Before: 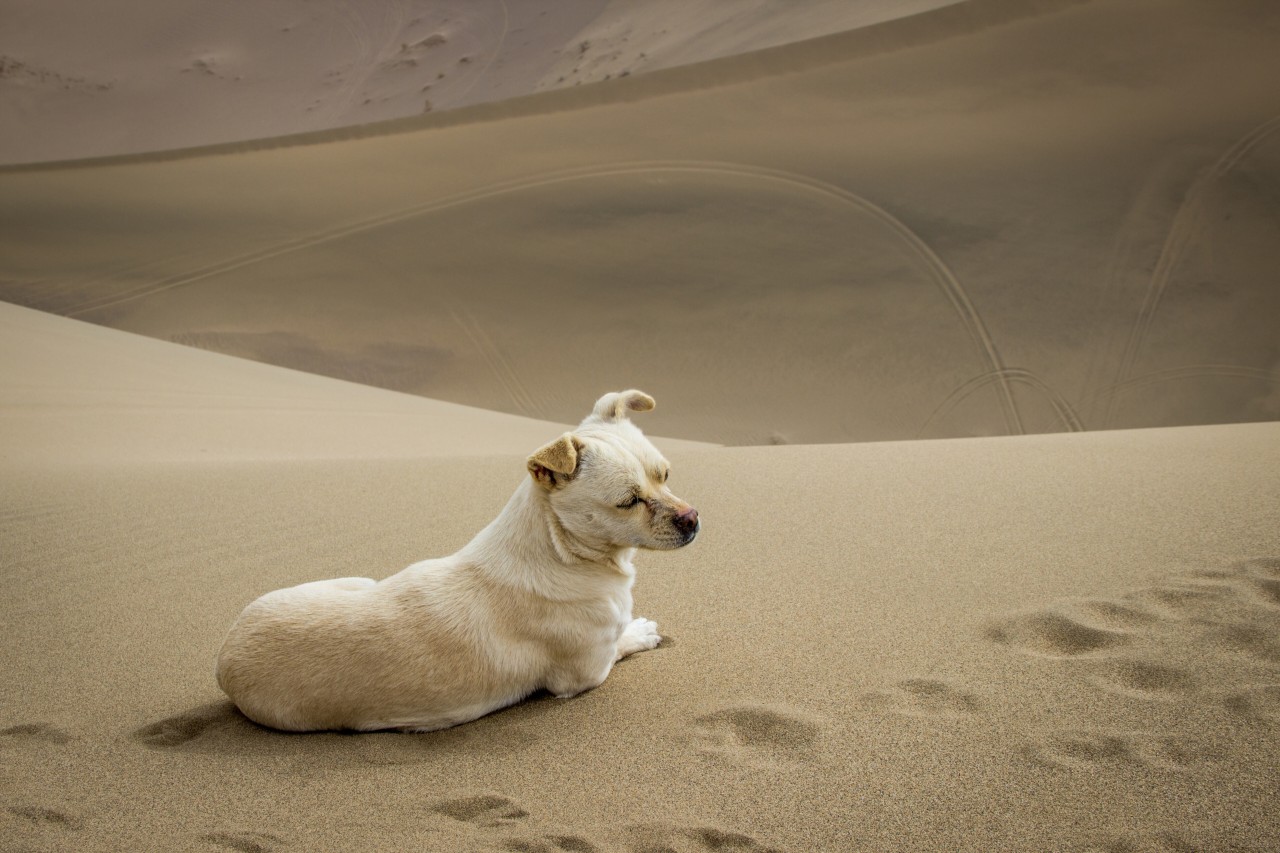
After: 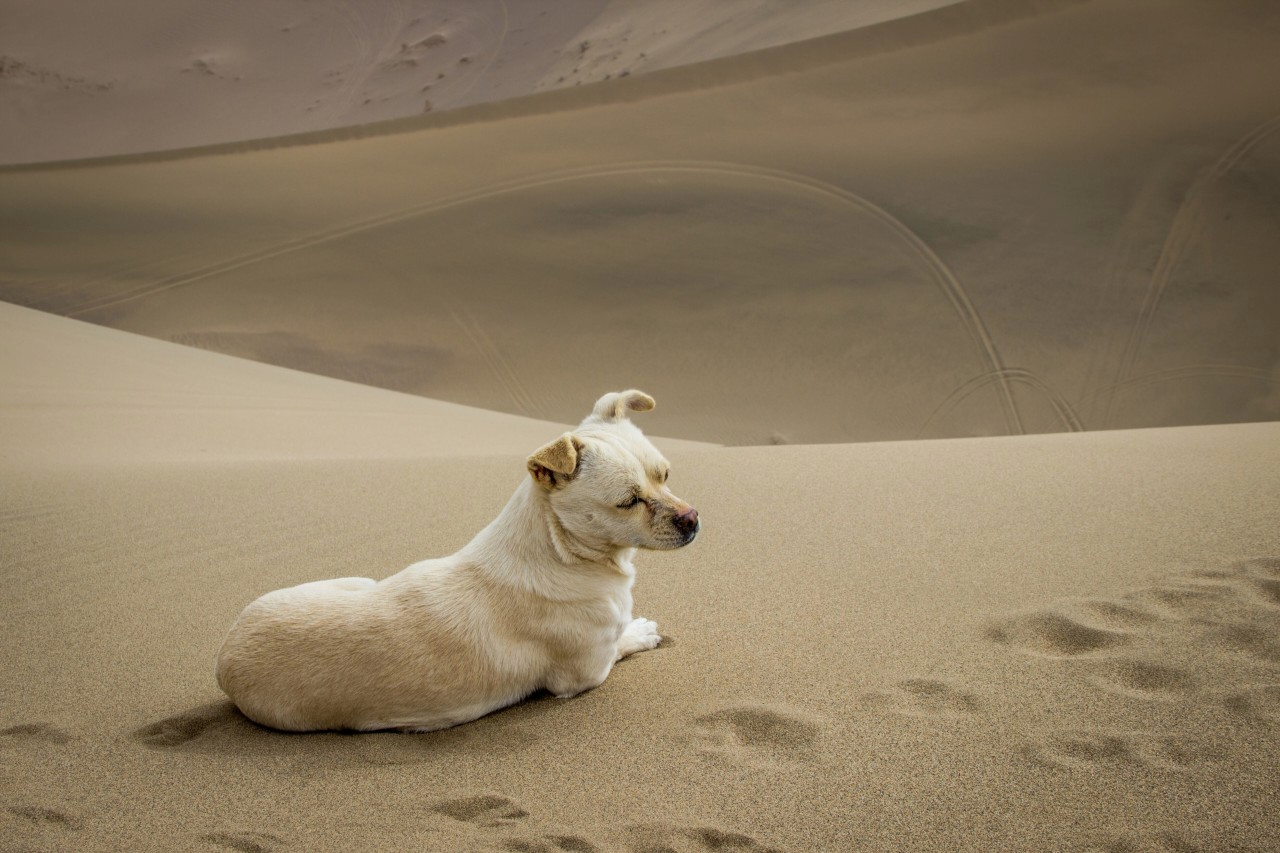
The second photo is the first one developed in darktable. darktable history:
exposure: exposure -0.051 EV, compensate exposure bias true, compensate highlight preservation false
